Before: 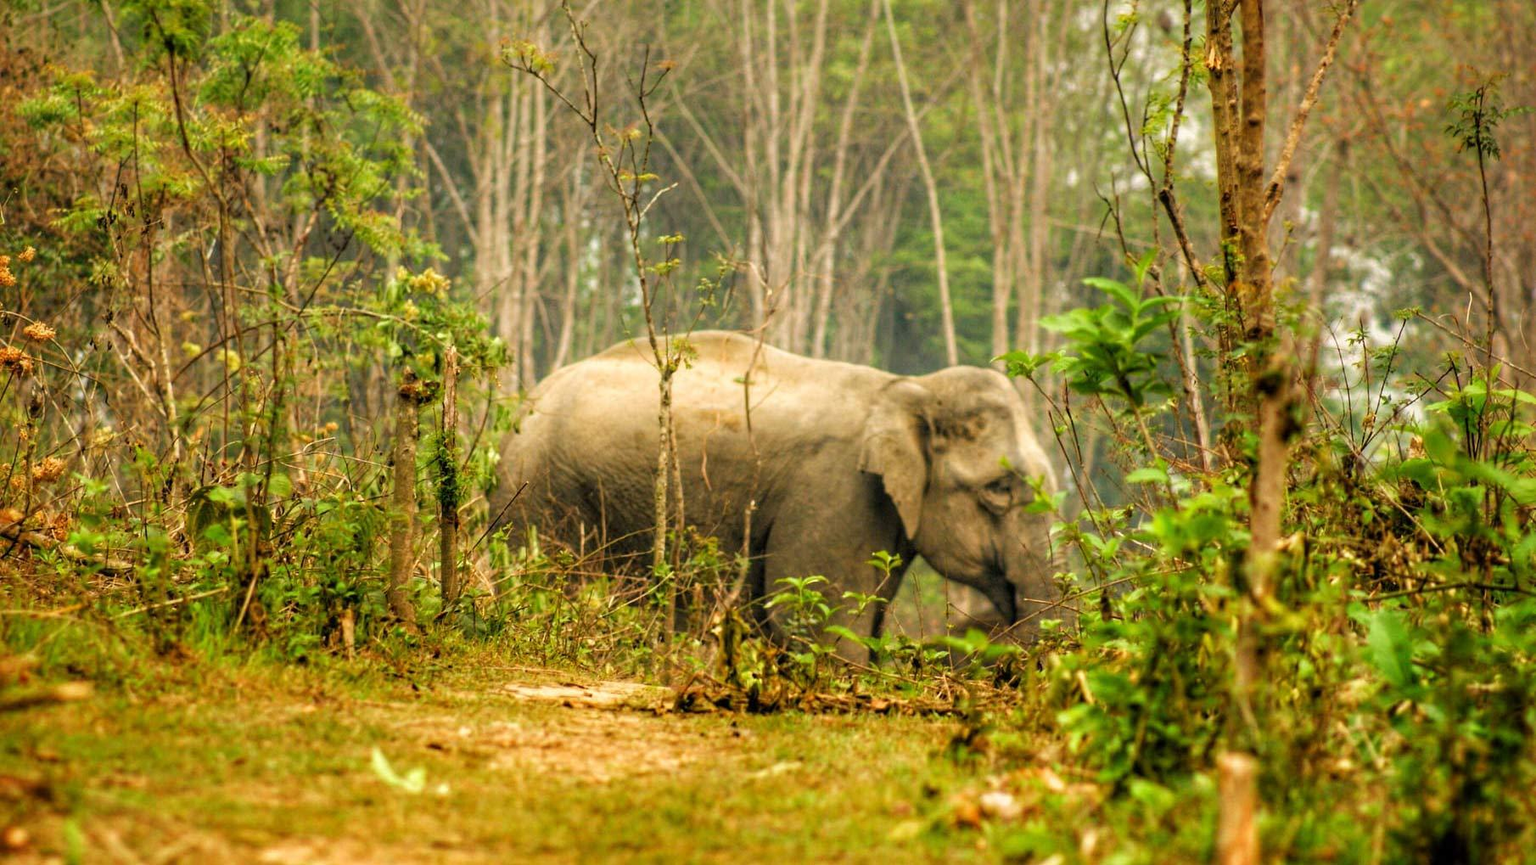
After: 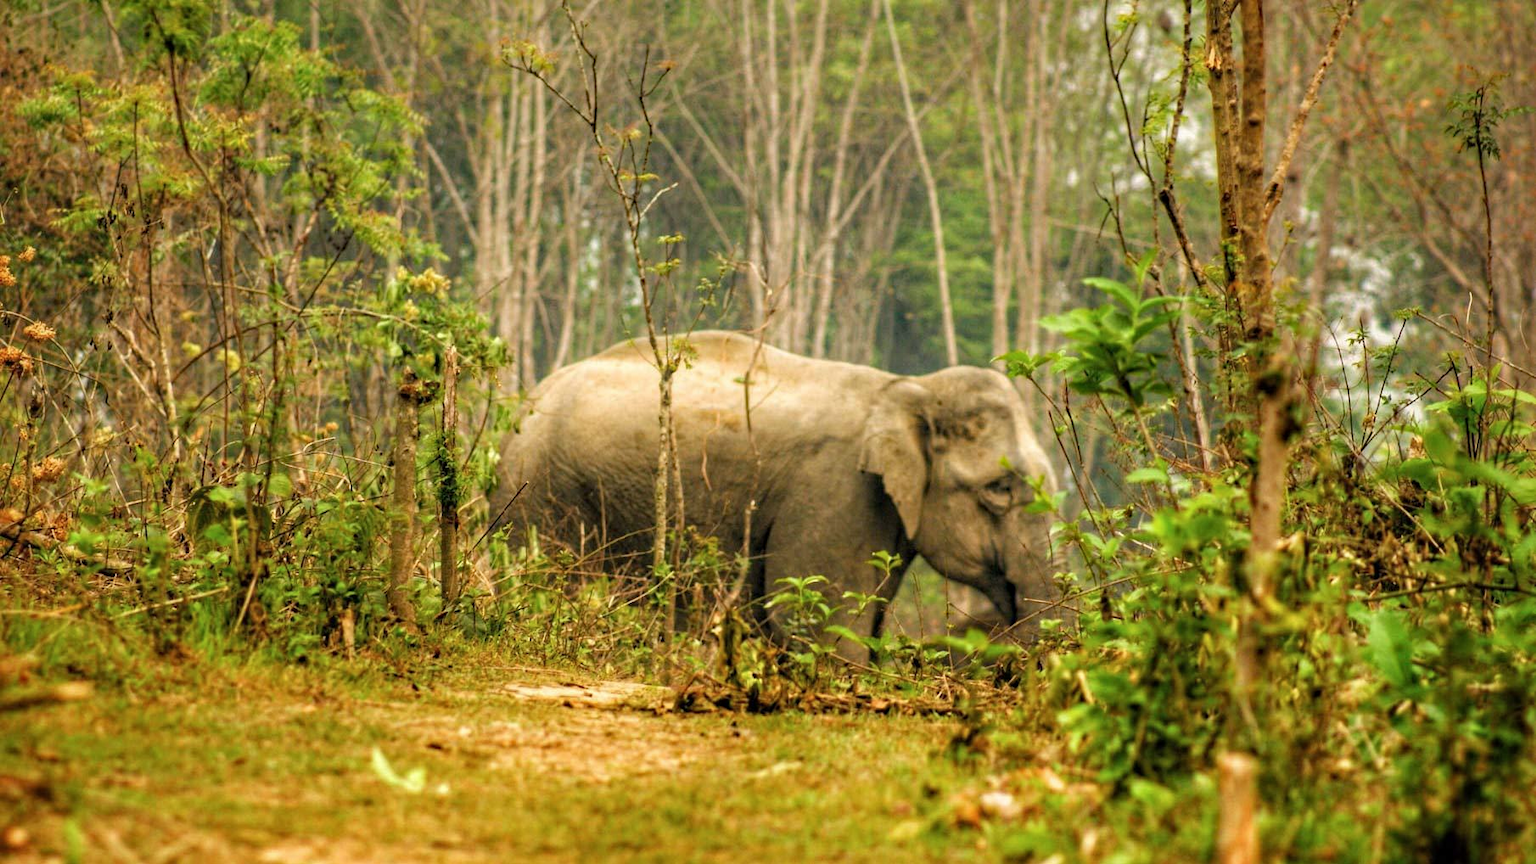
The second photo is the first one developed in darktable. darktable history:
color correction: highlights b* 0.065, saturation 0.977
haze removal: compatibility mode true, adaptive false
contrast brightness saturation: saturation -0.06
